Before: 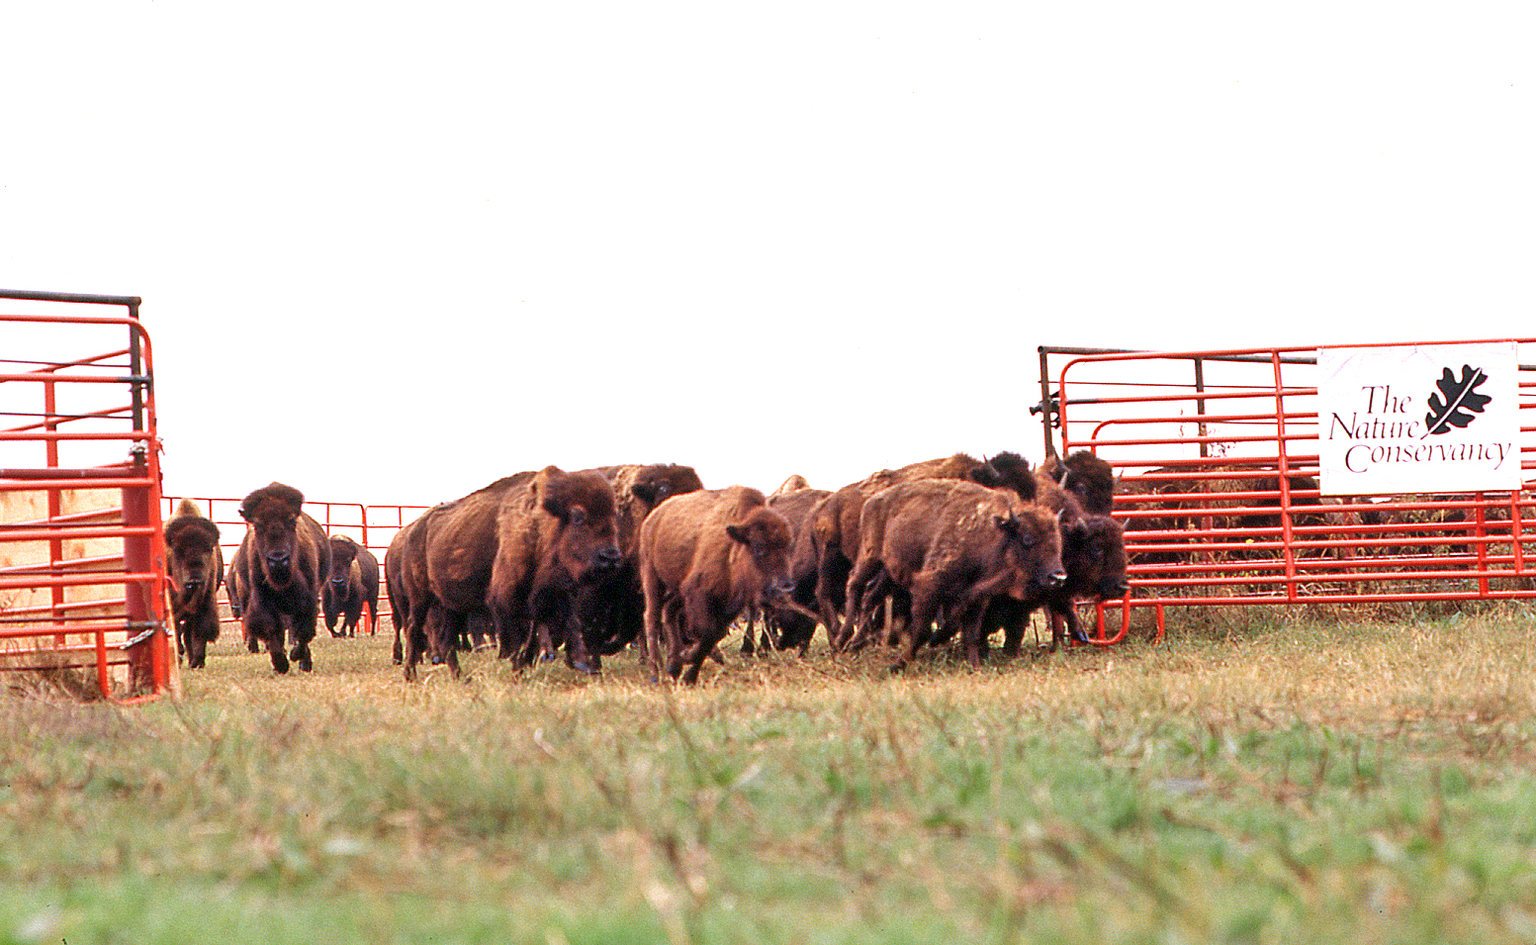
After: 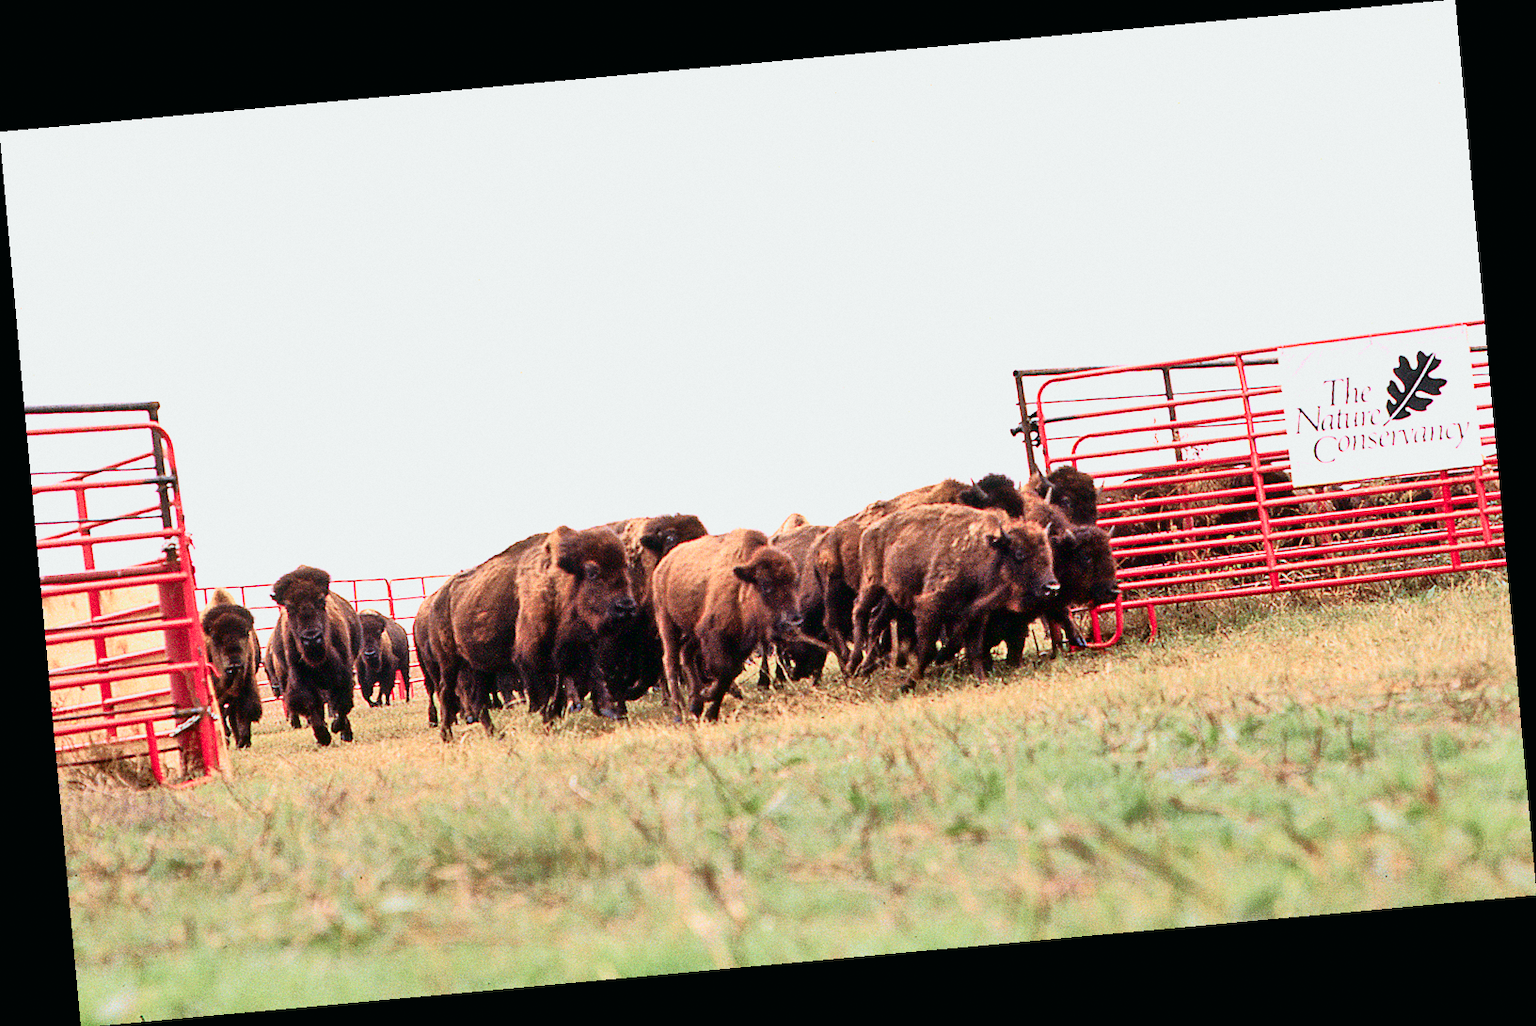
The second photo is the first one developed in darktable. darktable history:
grain: coarseness 0.47 ISO
contrast brightness saturation: saturation -0.05
rotate and perspective: rotation -5.2°, automatic cropping off
tone curve: curves: ch0 [(0, 0.008) (0.081, 0.044) (0.177, 0.123) (0.283, 0.253) (0.416, 0.449) (0.495, 0.524) (0.661, 0.756) (0.796, 0.859) (1, 0.951)]; ch1 [(0, 0) (0.161, 0.092) (0.35, 0.33) (0.392, 0.392) (0.427, 0.426) (0.479, 0.472) (0.505, 0.5) (0.521, 0.524) (0.567, 0.564) (0.583, 0.588) (0.625, 0.627) (0.678, 0.733) (1, 1)]; ch2 [(0, 0) (0.346, 0.362) (0.404, 0.427) (0.502, 0.499) (0.531, 0.523) (0.544, 0.561) (0.58, 0.59) (0.629, 0.642) (0.717, 0.678) (1, 1)], color space Lab, independent channels, preserve colors none
